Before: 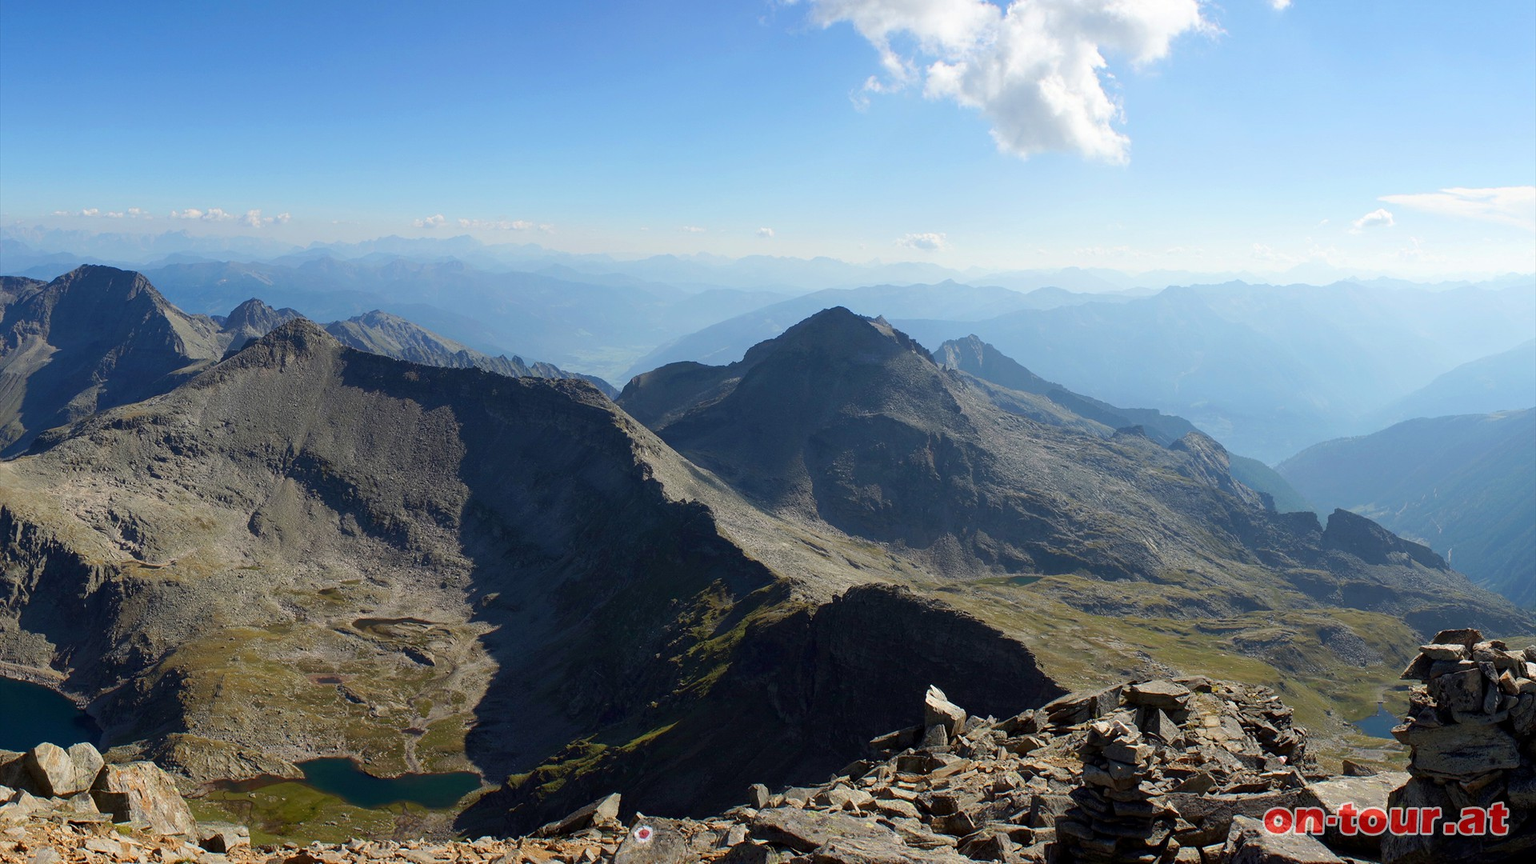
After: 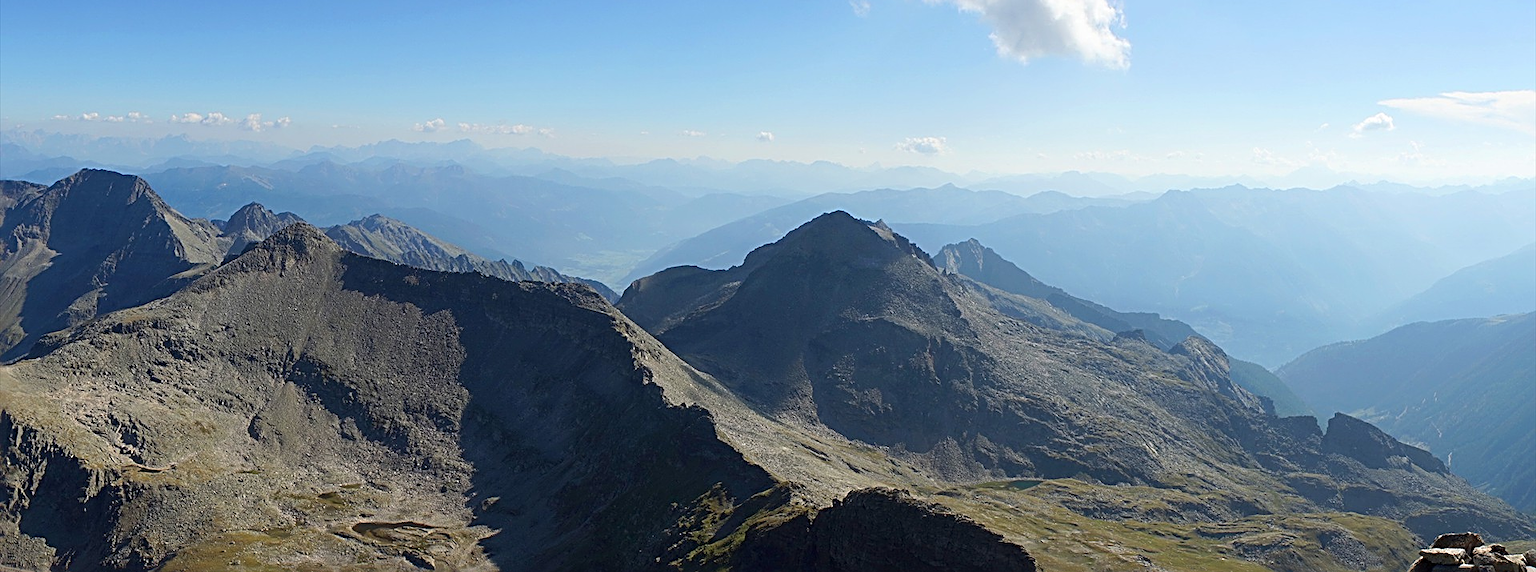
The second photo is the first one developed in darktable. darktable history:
sharpen: radius 2.986, amount 0.76
crop: top 11.181%, bottom 22.54%
